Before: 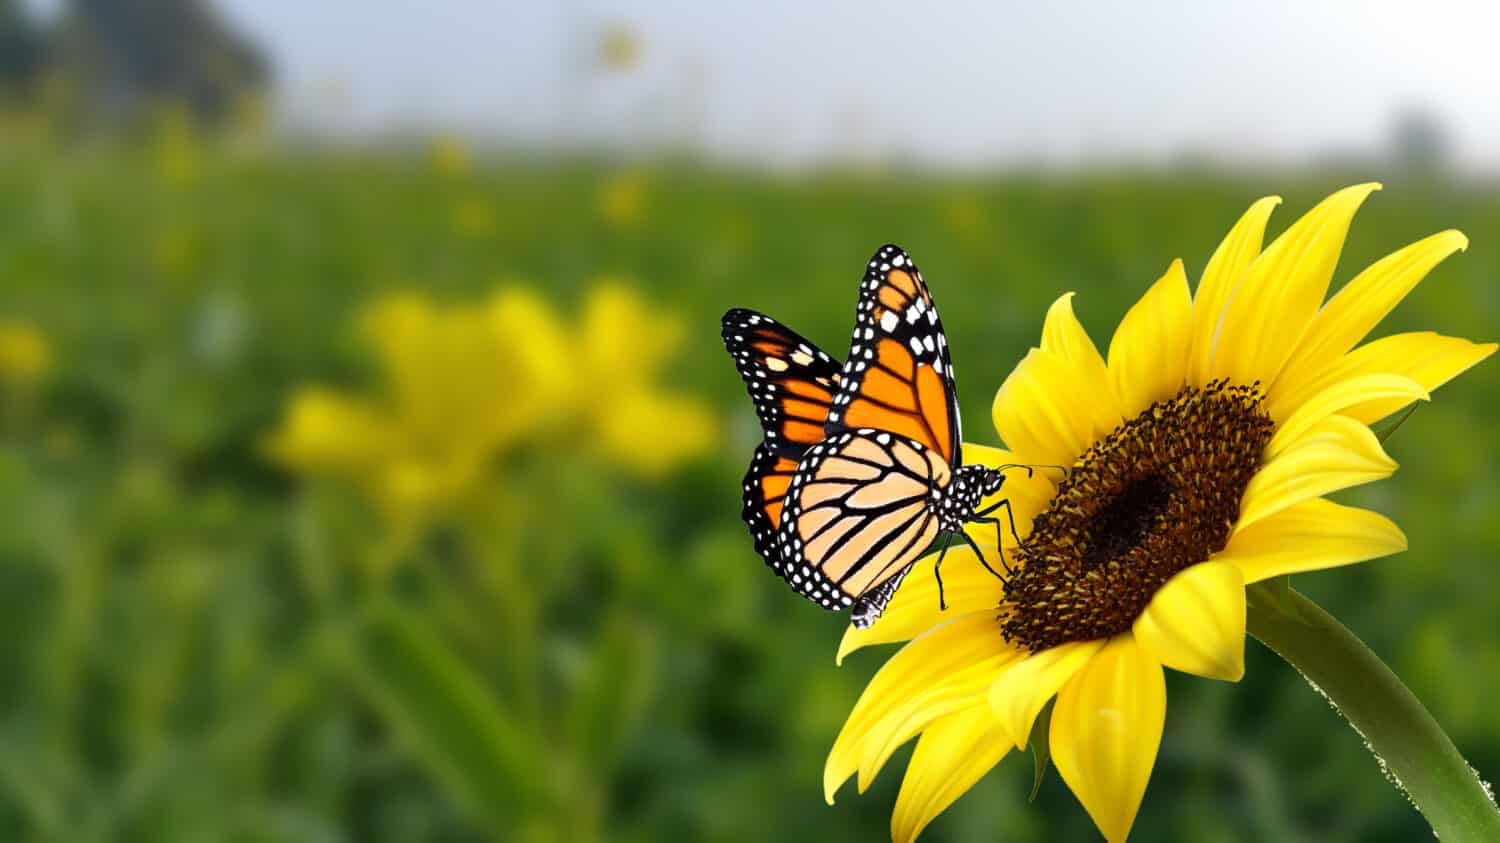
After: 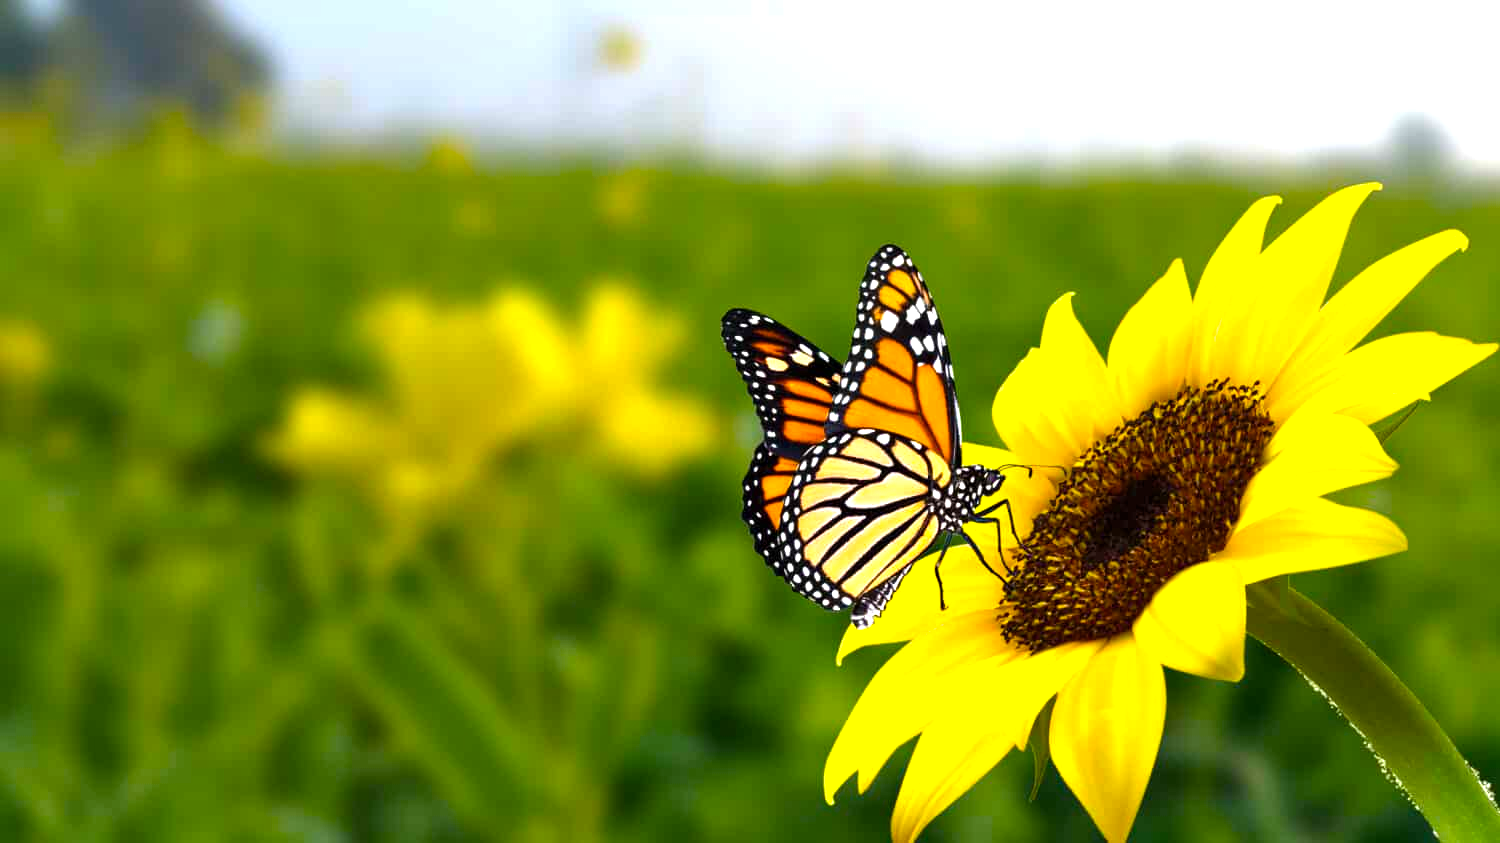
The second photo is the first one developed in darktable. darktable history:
color balance rgb: perceptual saturation grading › global saturation 25.888%, perceptual brilliance grading › global brilliance 17.882%, global vibrance 20%
